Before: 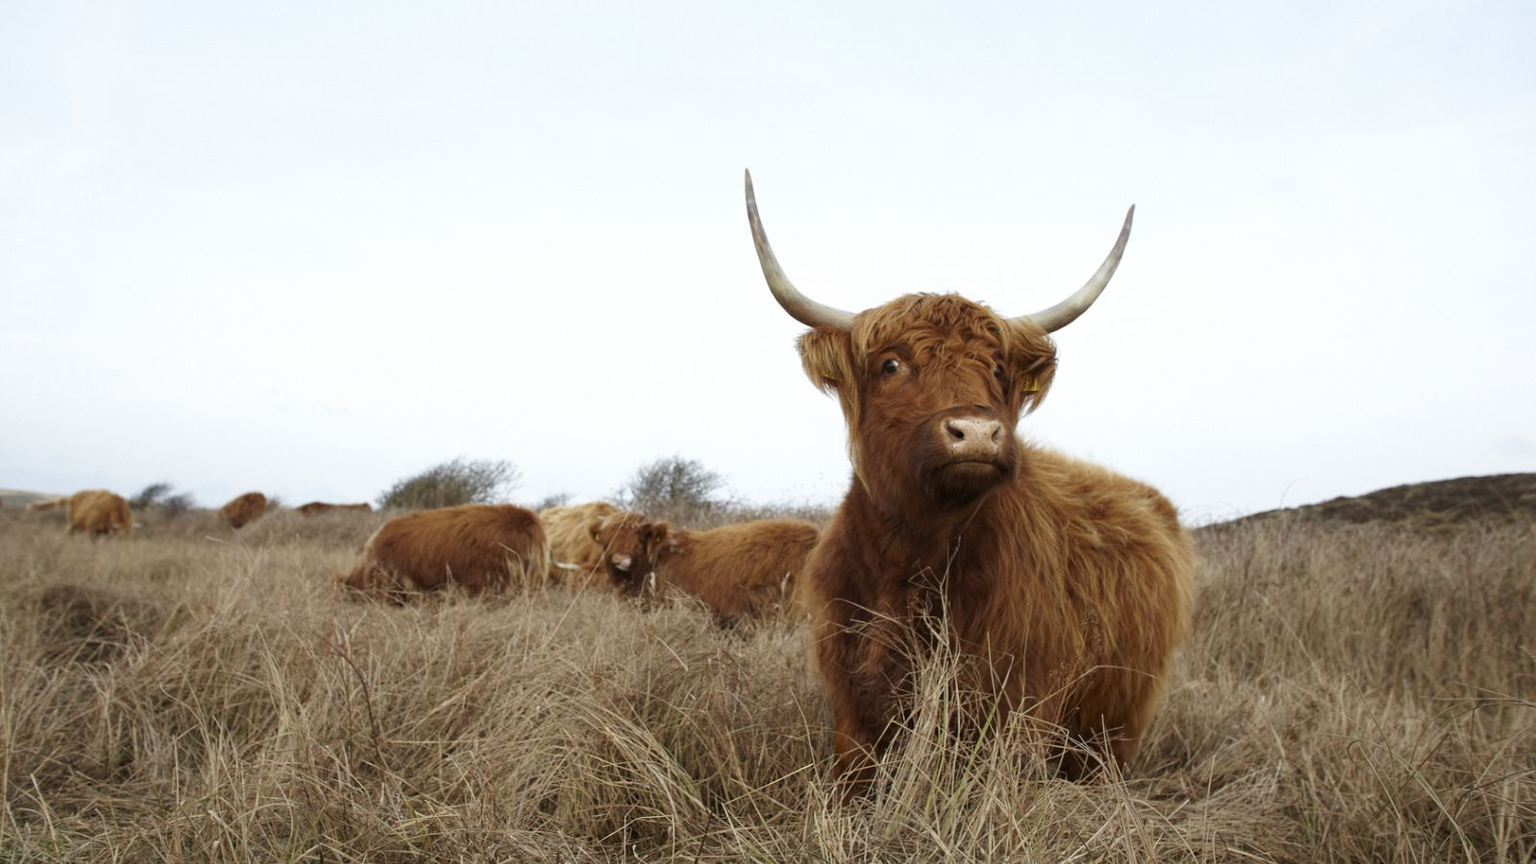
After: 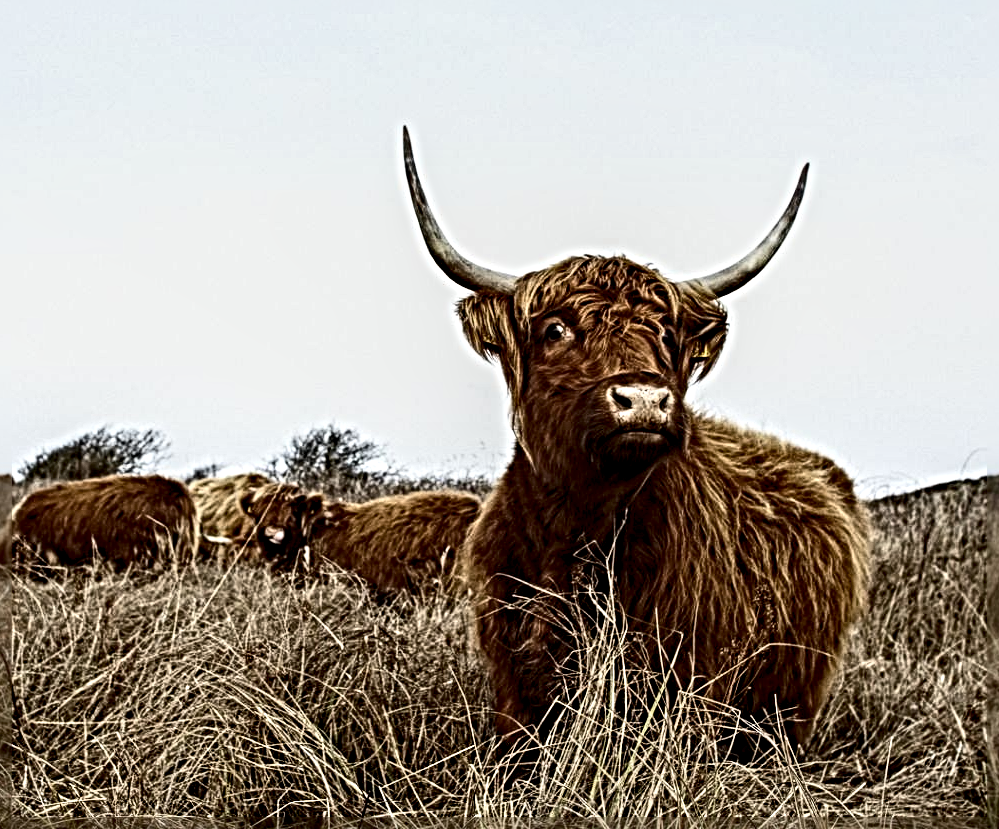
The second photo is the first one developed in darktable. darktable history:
crop and rotate: left 23.343%, top 5.62%, right 14.168%, bottom 2.262%
contrast brightness saturation: contrast 0.294
color balance rgb: linear chroma grading › shadows -6.908%, linear chroma grading › highlights -6.168%, linear chroma grading › global chroma -10.315%, linear chroma grading › mid-tones -7.612%, perceptual saturation grading › global saturation 39.288%
local contrast: highlights 60%, shadows 63%, detail 160%
exposure: exposure -0.423 EV, compensate highlight preservation false
sharpen: radius 6.273, amount 1.812, threshold 0.029
